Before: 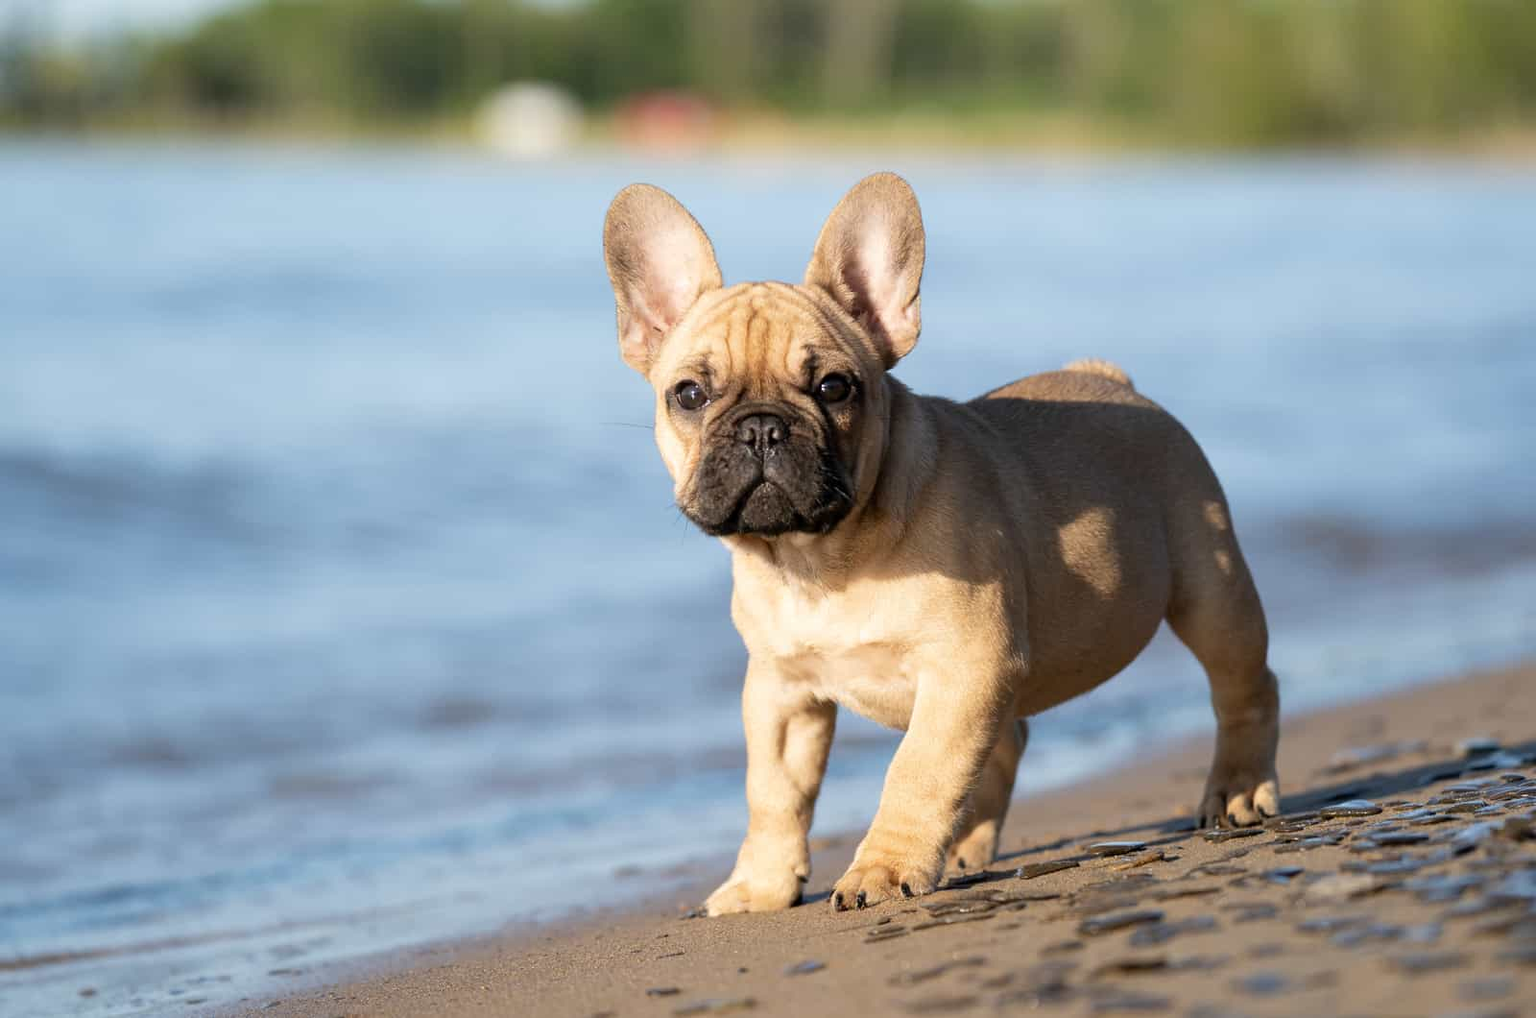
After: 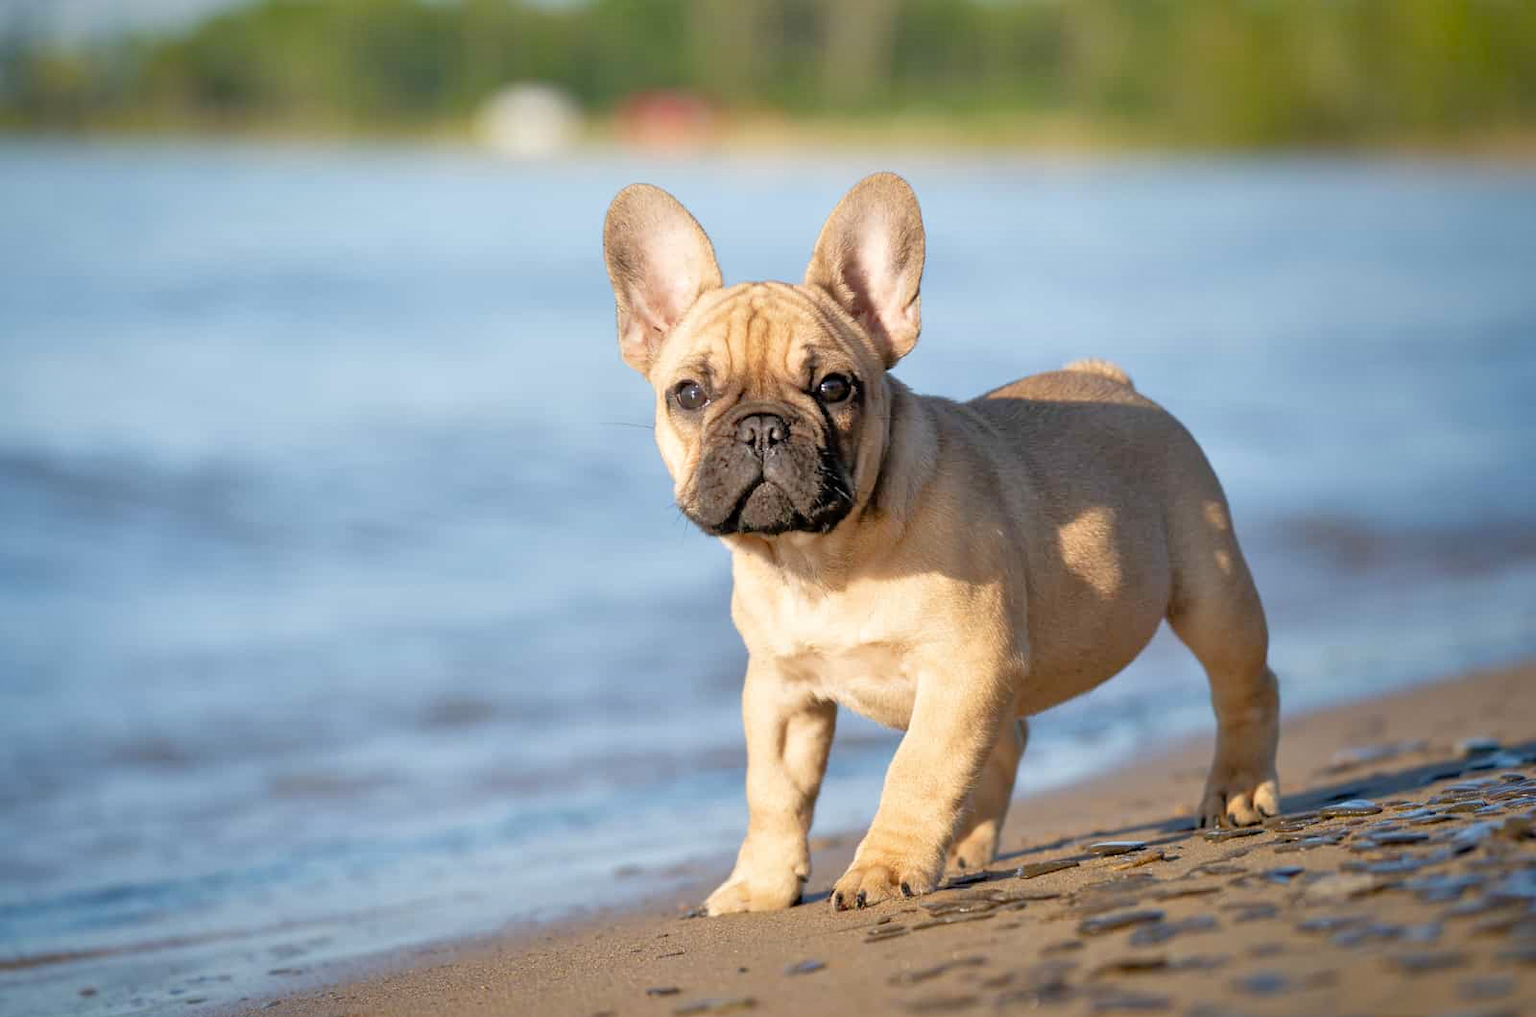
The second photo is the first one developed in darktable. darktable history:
tone equalizer: -7 EV 0.15 EV, -6 EV 0.631 EV, -5 EV 1.14 EV, -4 EV 1.36 EV, -3 EV 1.16 EV, -2 EV 0.6 EV, -1 EV 0.155 EV
vignetting: fall-off start 67.62%, fall-off radius 67.42%, saturation 0.371, center (-0.147, 0.012), automatic ratio true, unbound false
